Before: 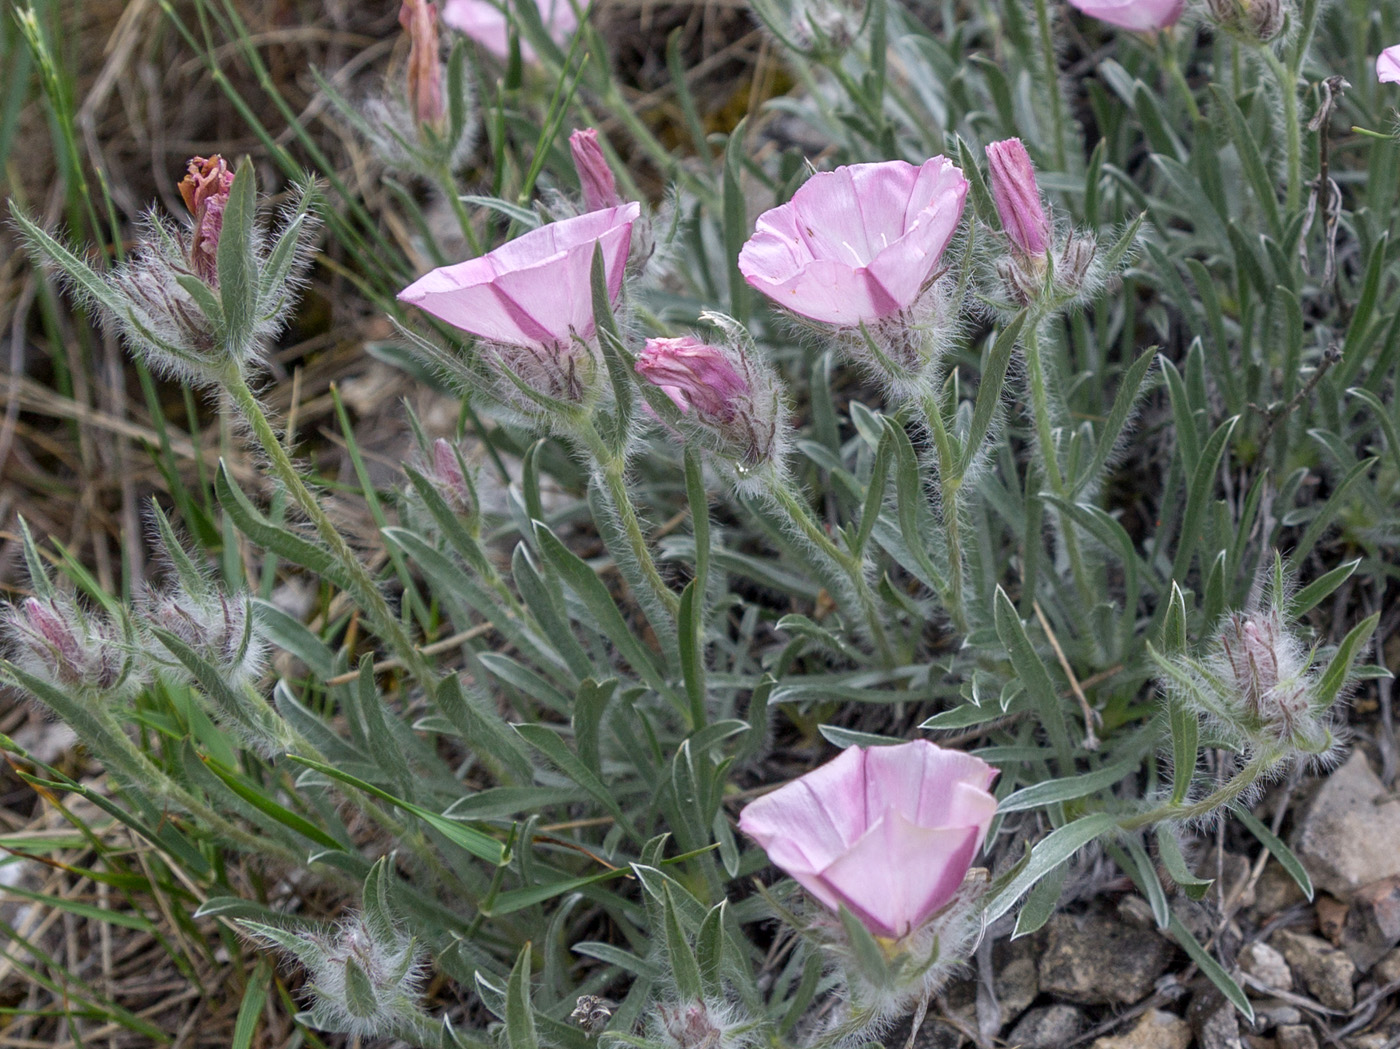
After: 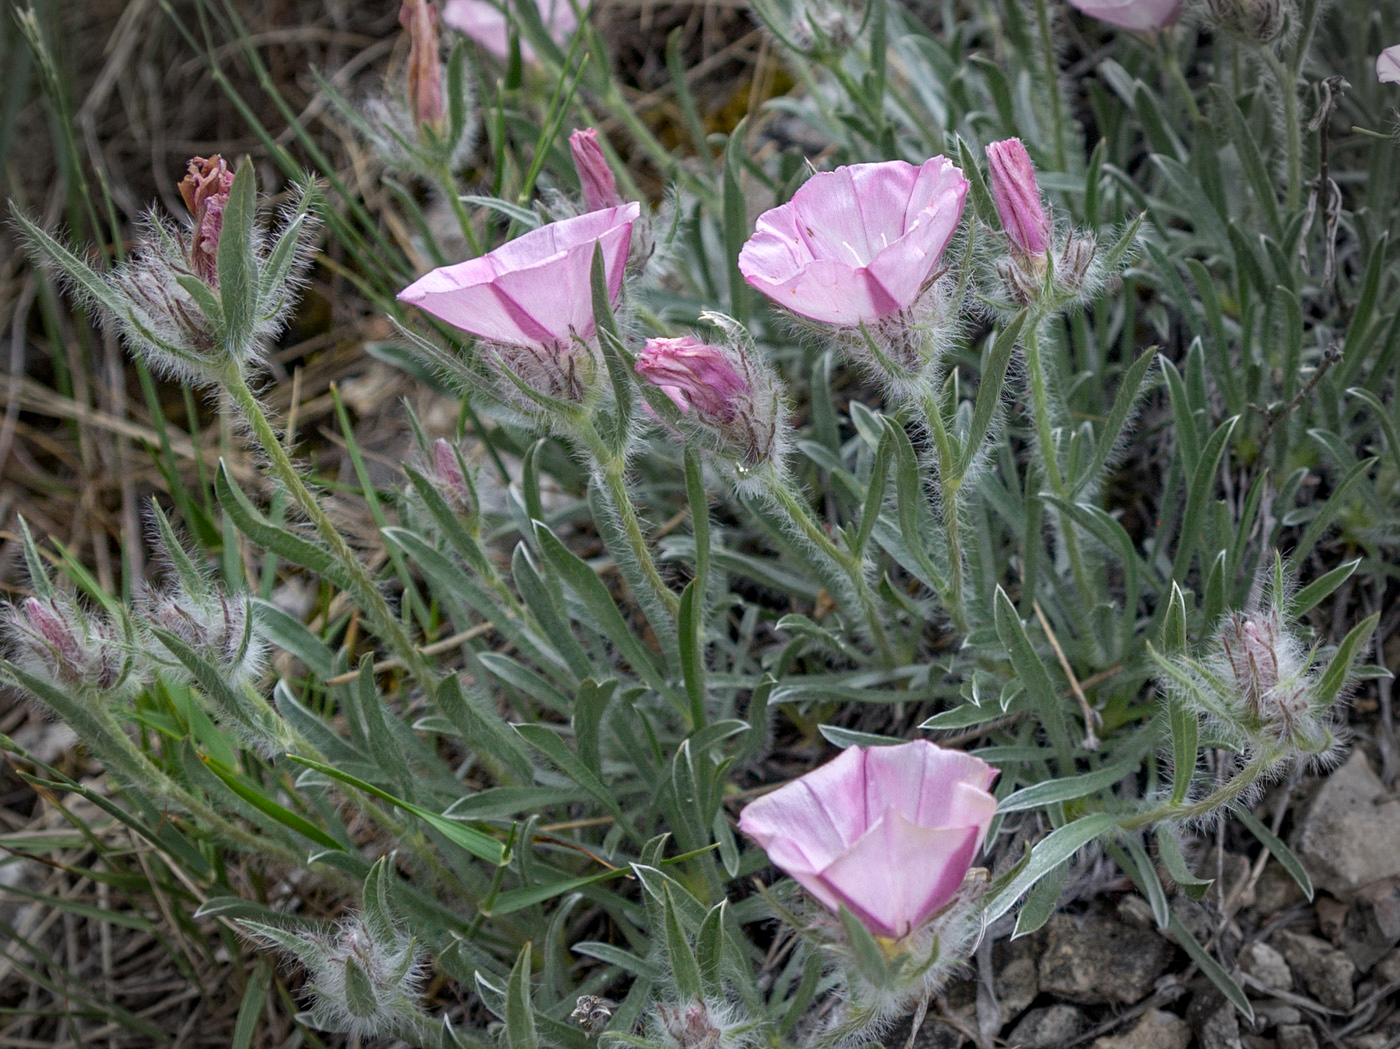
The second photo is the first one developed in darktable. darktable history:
vignetting: fall-off start 90.47%, fall-off radius 39.42%, width/height ratio 1.213, shape 1.29
haze removal: compatibility mode true, adaptive false
